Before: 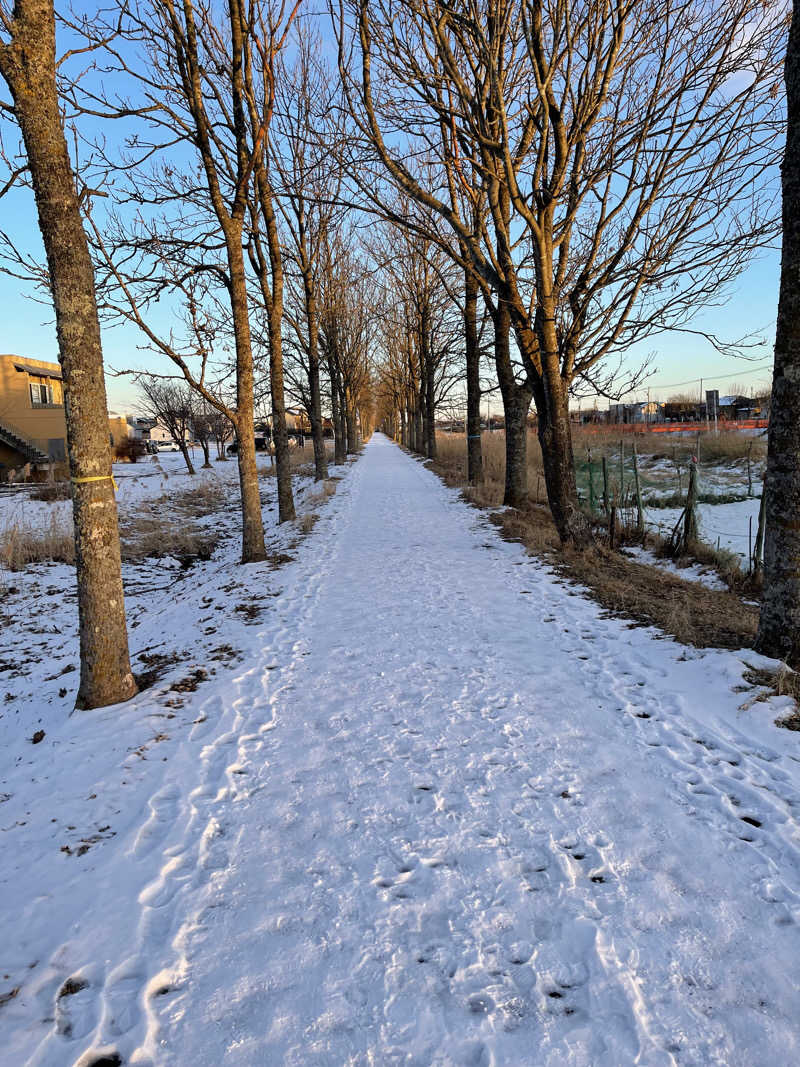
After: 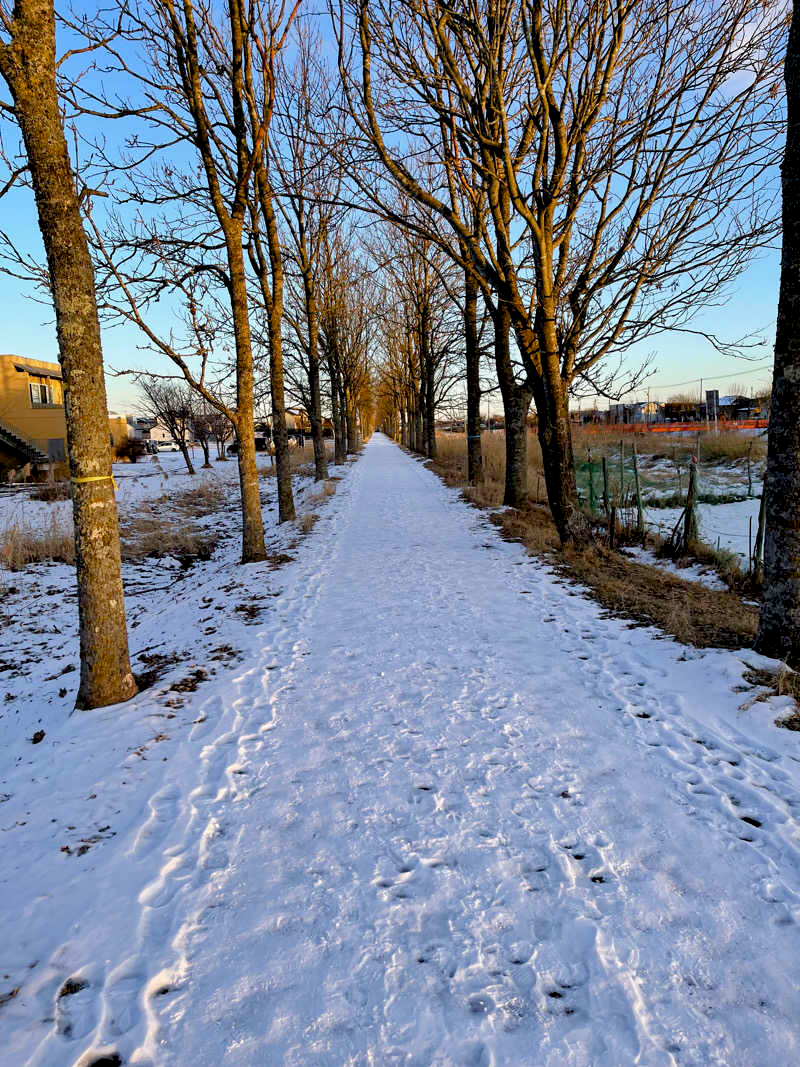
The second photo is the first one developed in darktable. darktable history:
color balance rgb: global offset › luminance -0.884%, linear chroma grading › global chroma 8.902%, perceptual saturation grading › global saturation 20%, perceptual saturation grading › highlights -25.014%, perceptual saturation grading › shadows 26.124%
